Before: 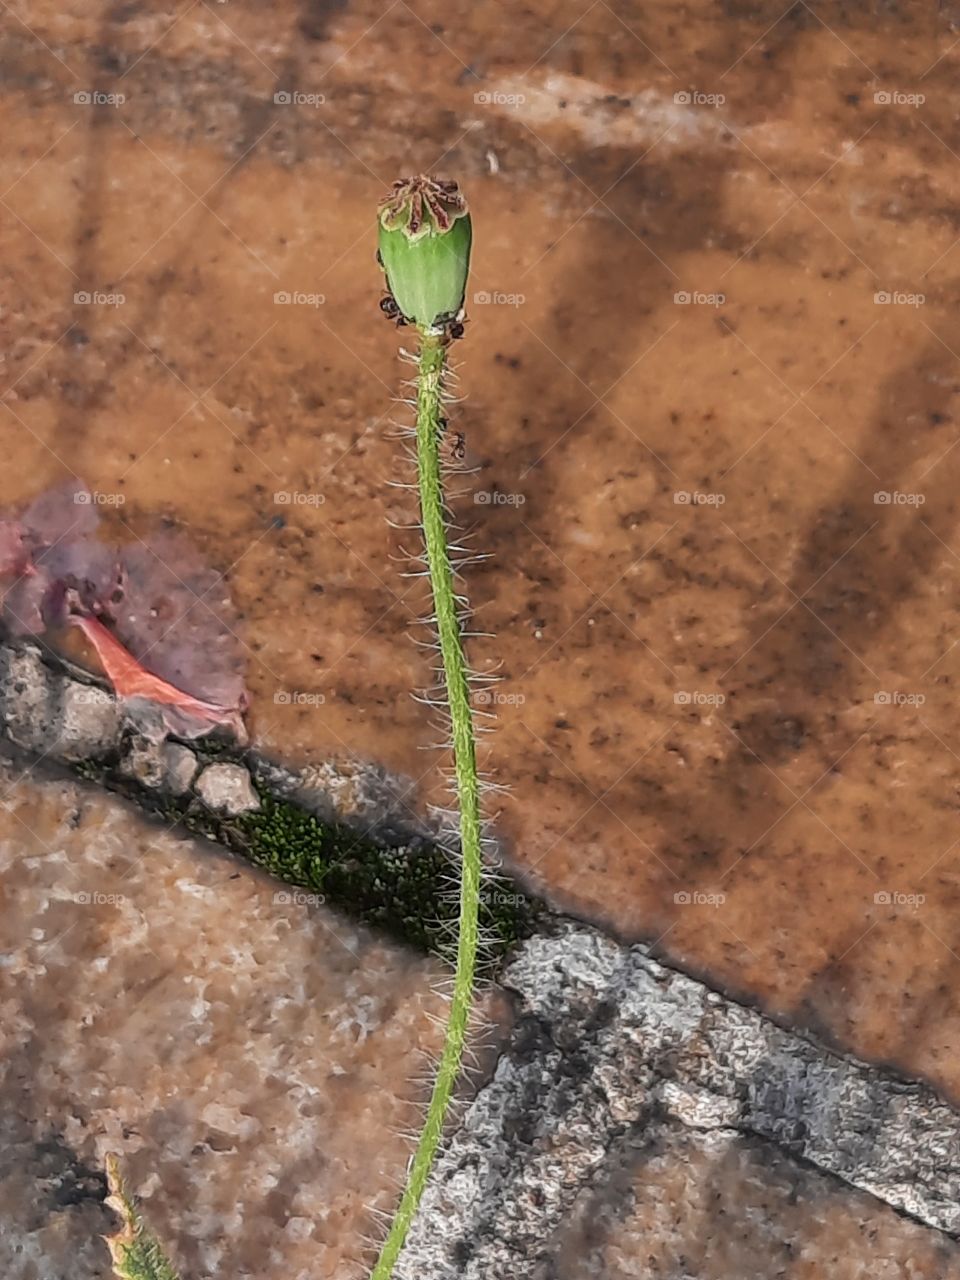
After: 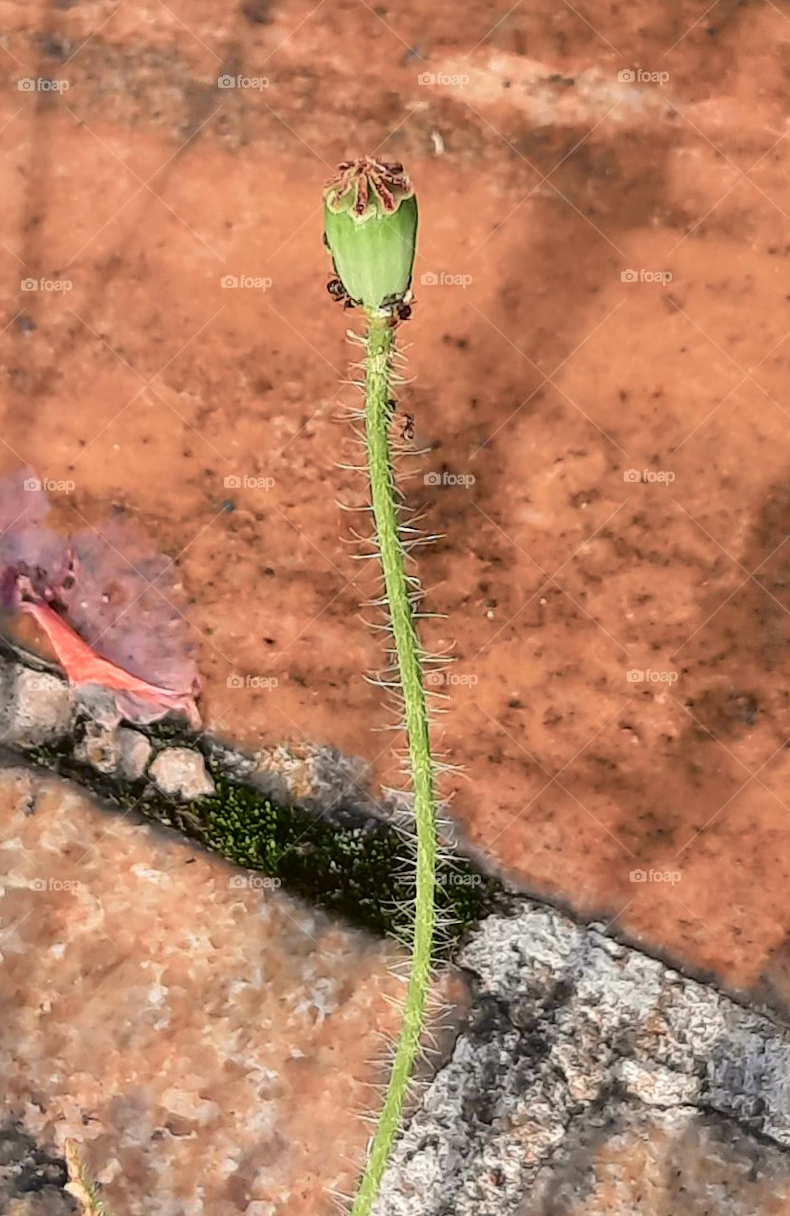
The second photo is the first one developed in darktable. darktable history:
crop and rotate: angle 0.842°, left 4.216%, top 0.556%, right 11.81%, bottom 2.576%
tone curve: curves: ch0 [(0, 0.021) (0.049, 0.044) (0.152, 0.14) (0.328, 0.377) (0.473, 0.543) (0.641, 0.705) (0.868, 0.887) (1, 0.969)]; ch1 [(0, 0) (0.302, 0.331) (0.427, 0.433) (0.472, 0.47) (0.502, 0.503) (0.522, 0.526) (0.564, 0.591) (0.602, 0.632) (0.677, 0.701) (0.859, 0.885) (1, 1)]; ch2 [(0, 0) (0.33, 0.301) (0.447, 0.44) (0.487, 0.496) (0.502, 0.516) (0.535, 0.554) (0.565, 0.598) (0.618, 0.629) (1, 1)], color space Lab, independent channels
exposure: black level correction 0.001, exposure 0.299 EV, compensate exposure bias true, compensate highlight preservation false
